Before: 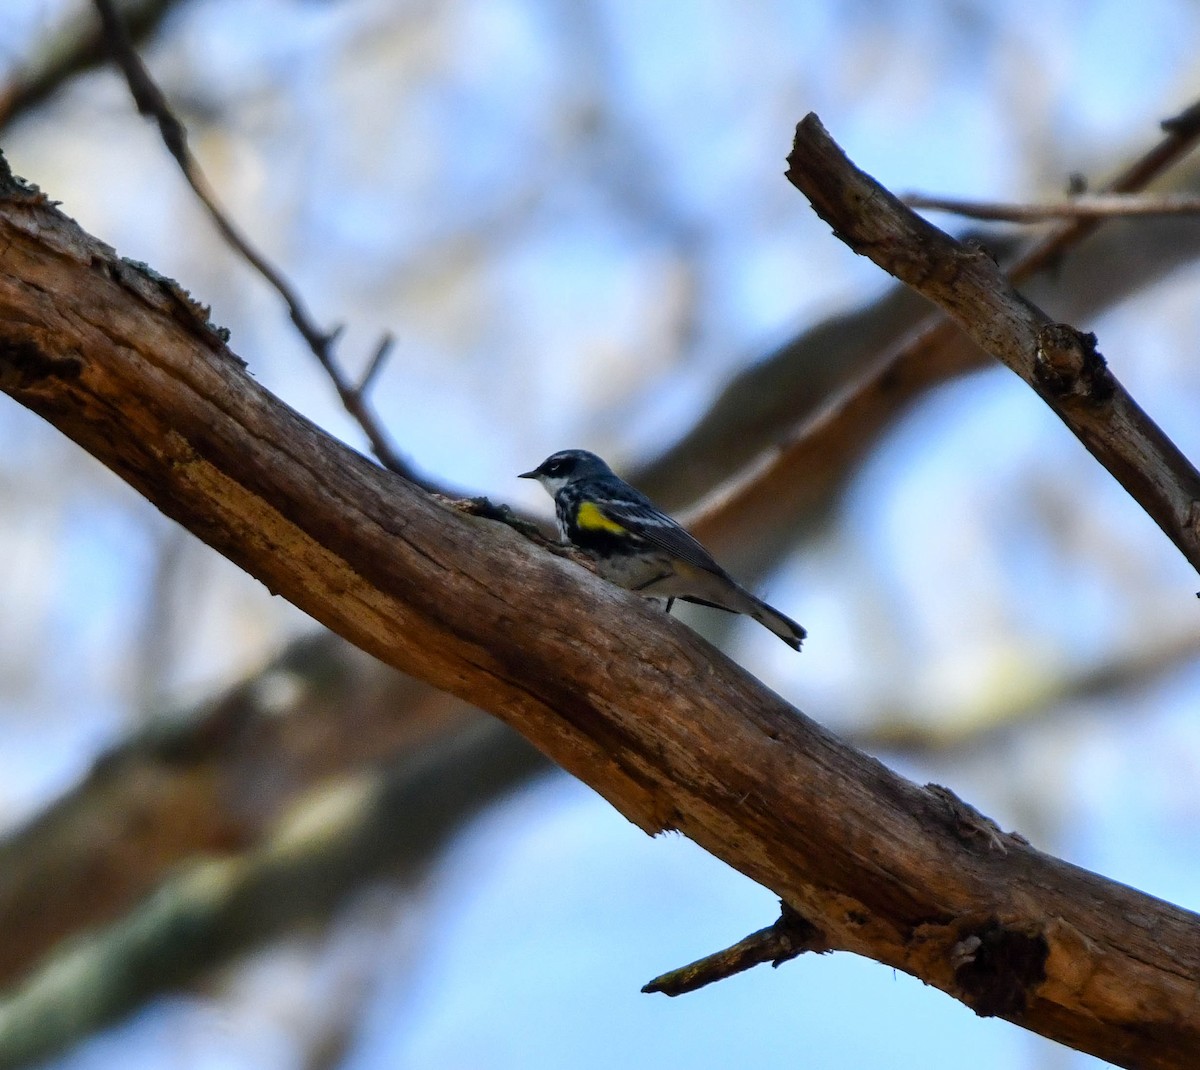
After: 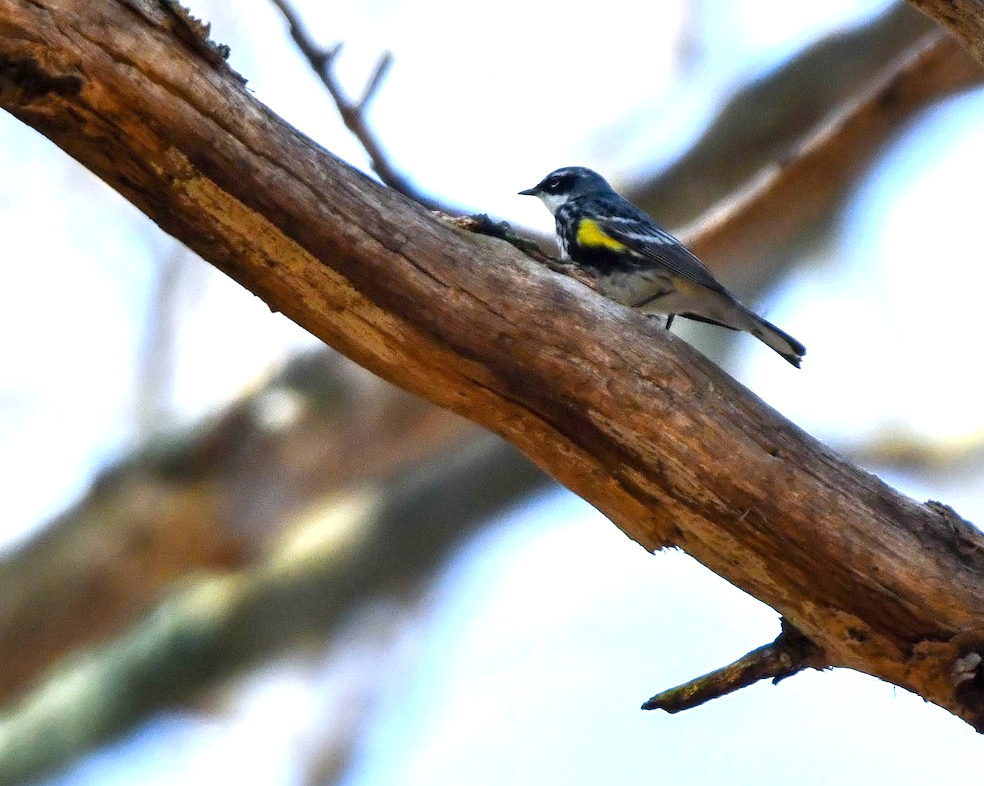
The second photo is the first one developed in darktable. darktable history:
exposure: black level correction 0, exposure 1.173 EV, compensate exposure bias true, compensate highlight preservation false
crop: top 26.531%, right 17.959%
